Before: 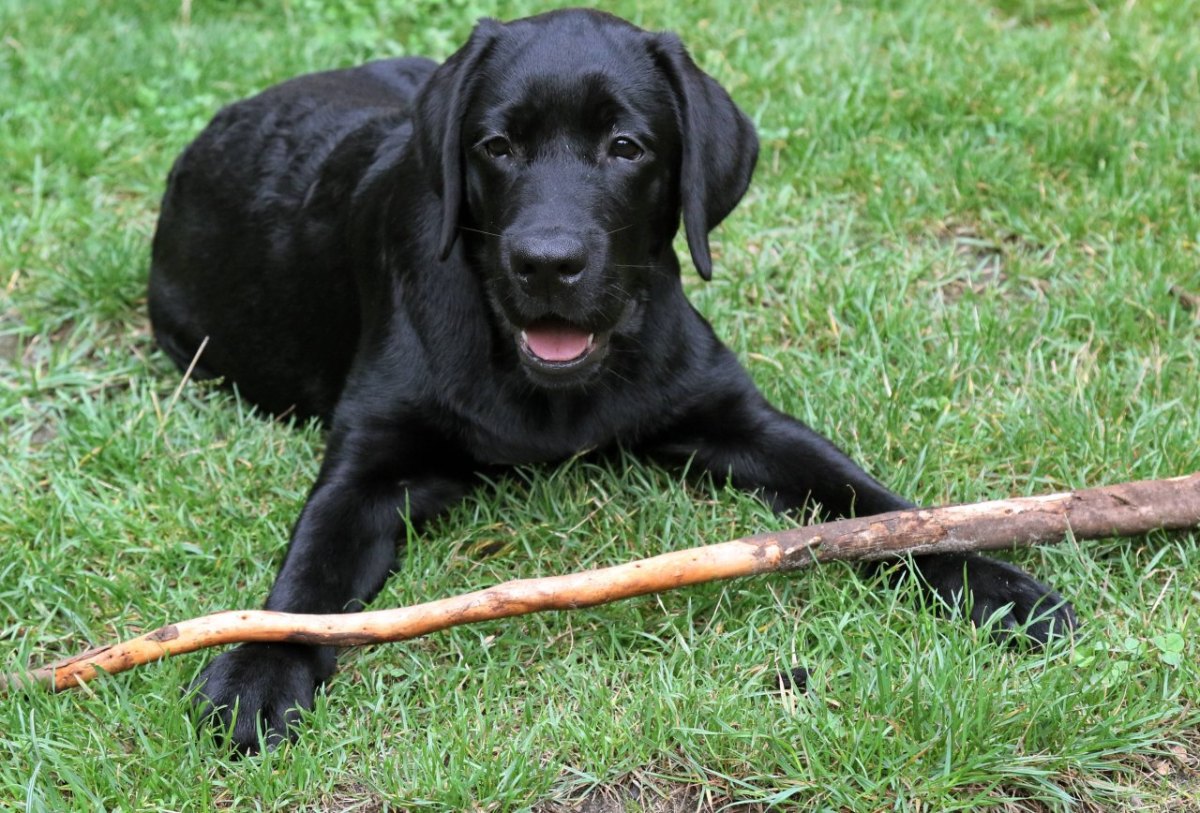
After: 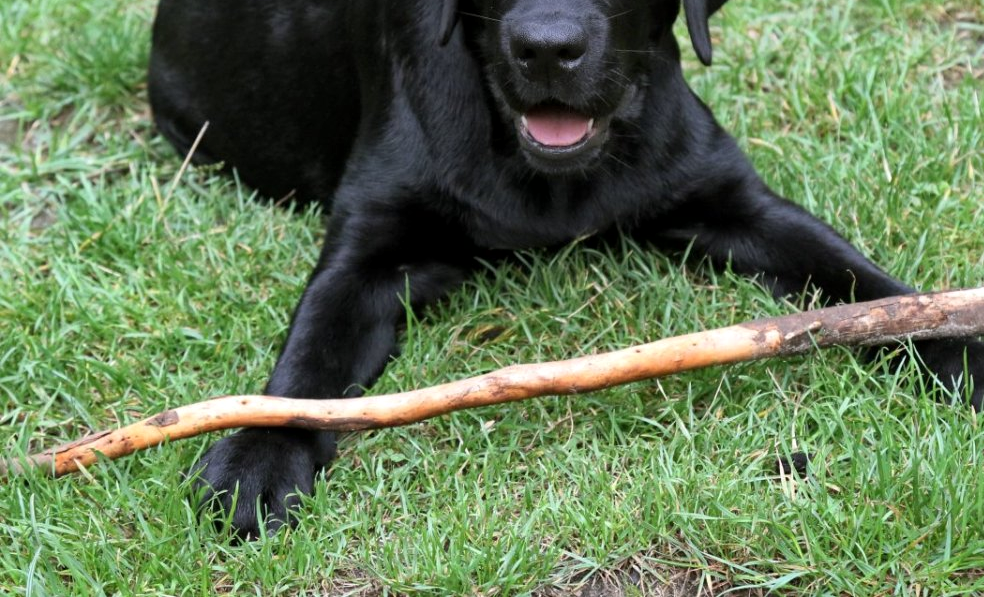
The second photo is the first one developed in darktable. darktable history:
local contrast: mode bilateral grid, contrast 20, coarseness 50, detail 120%, midtone range 0.2
crop: top 26.531%, right 17.959%
